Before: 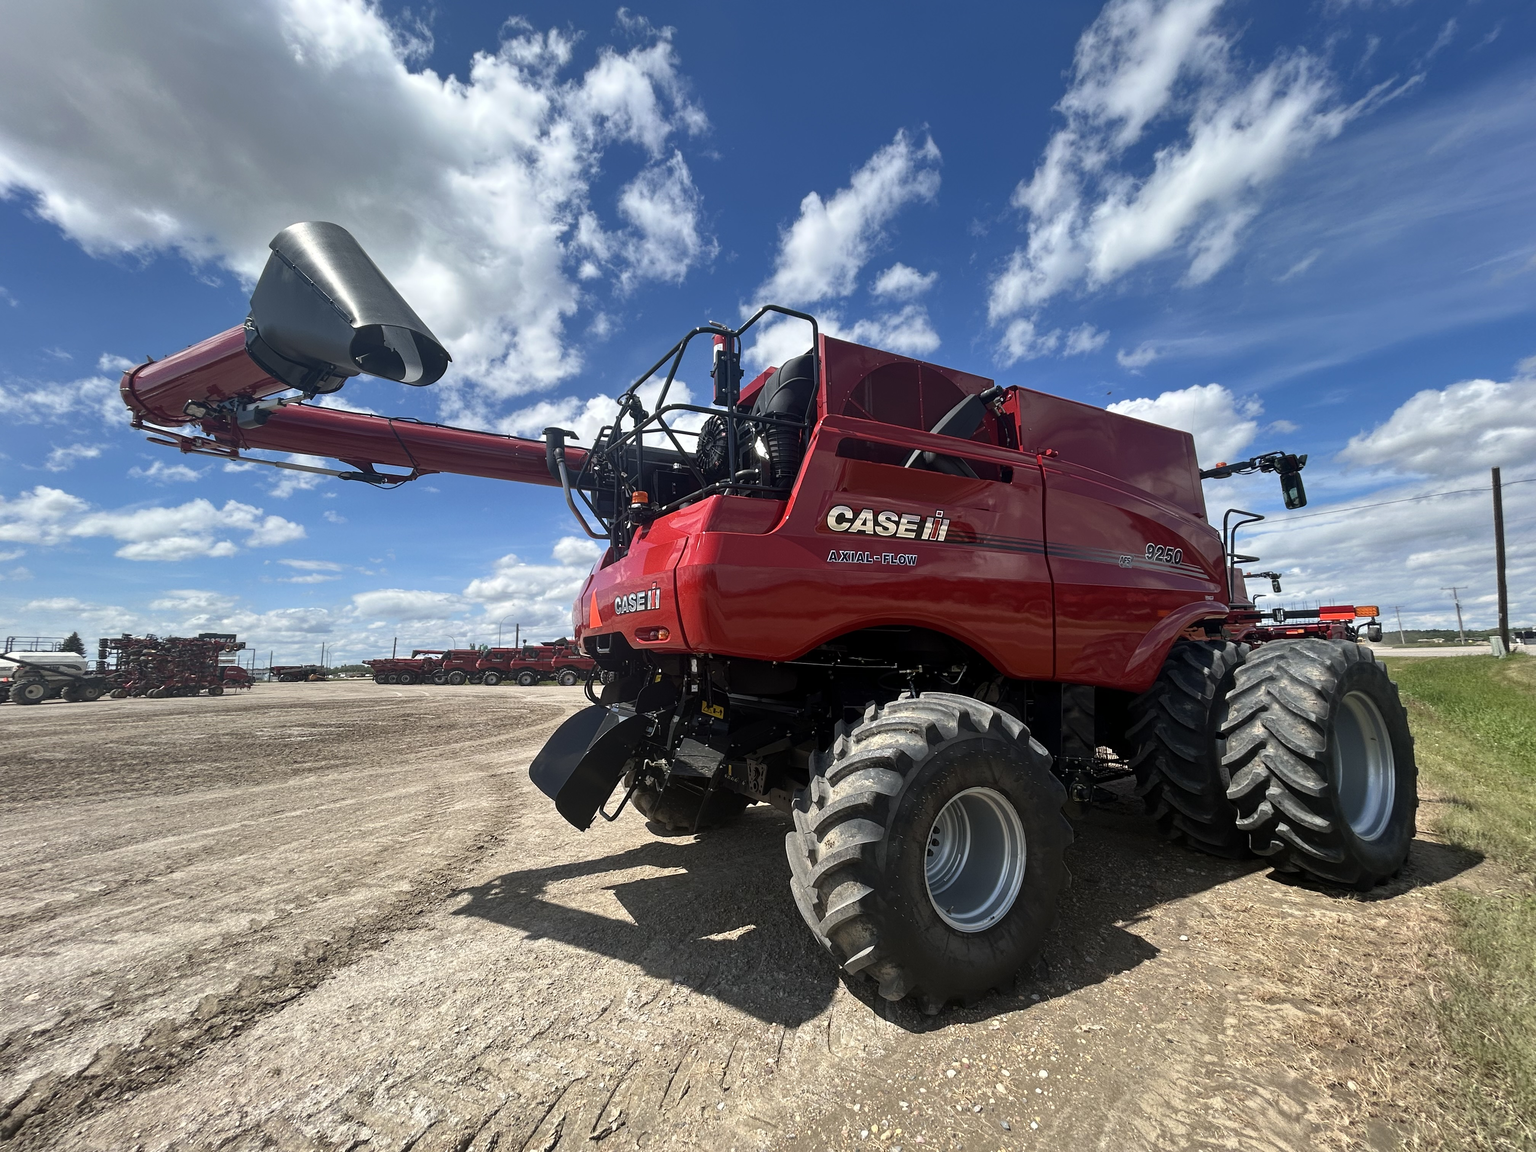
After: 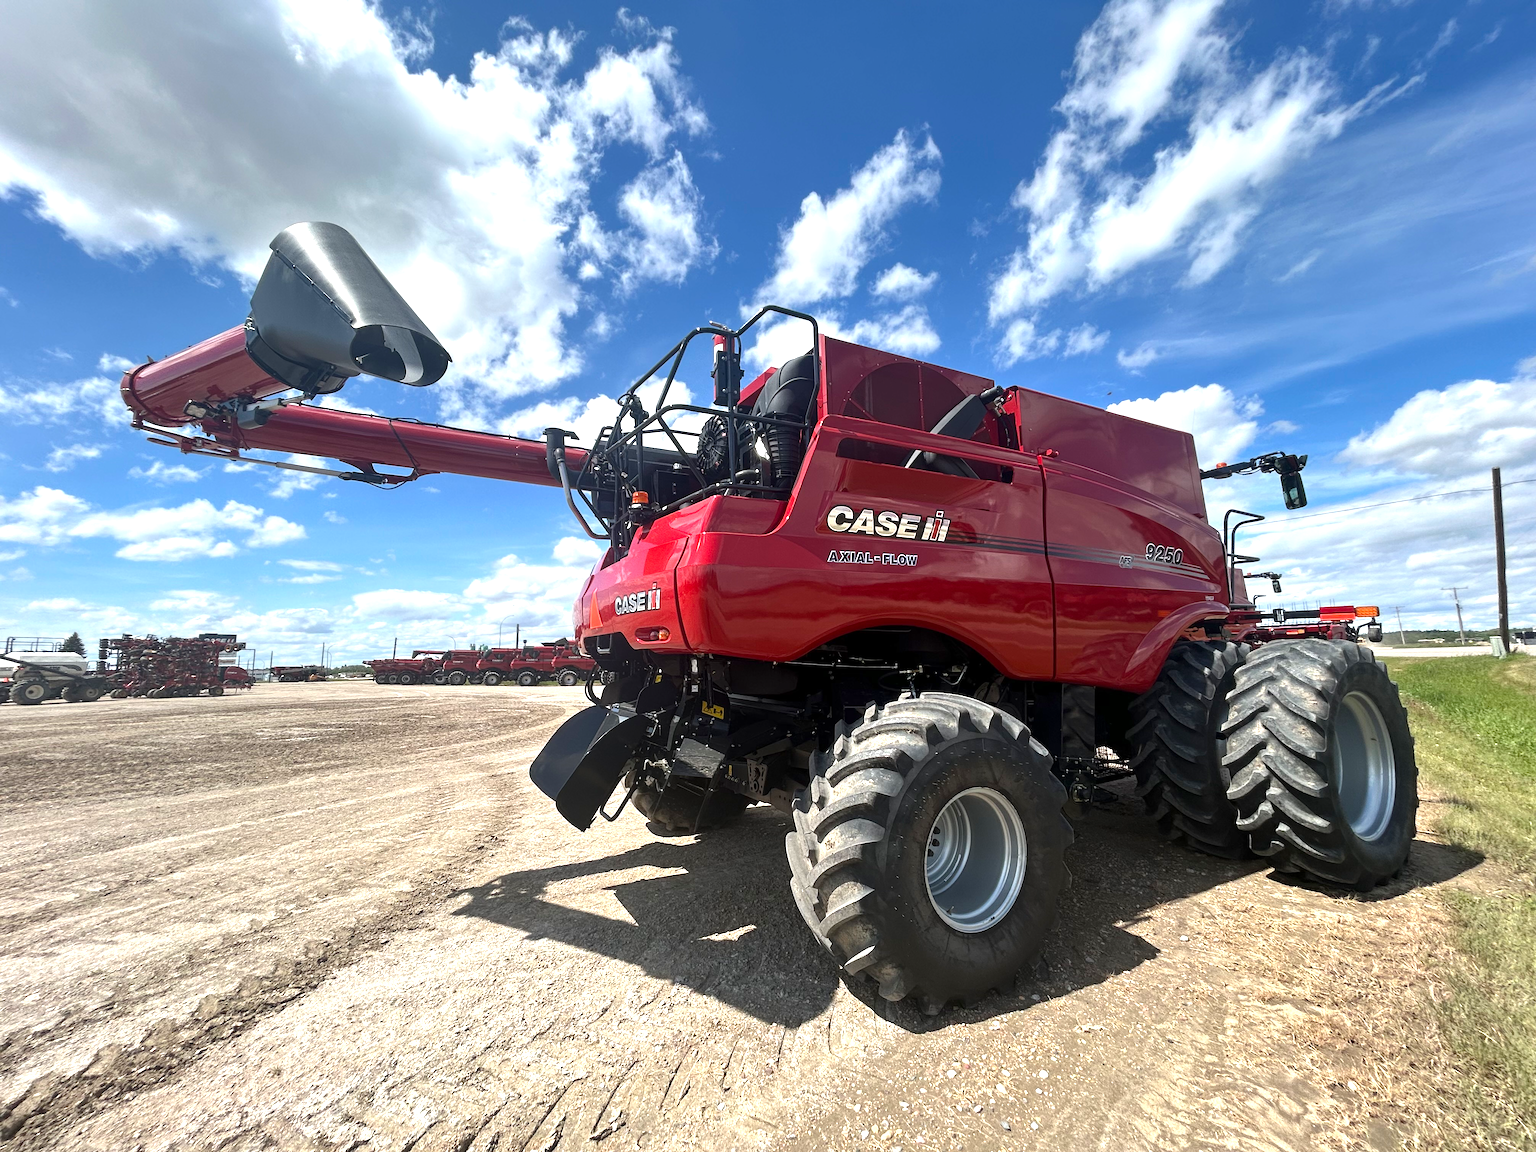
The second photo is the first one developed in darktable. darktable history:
exposure: exposure 0.736 EV, compensate highlight preservation false
